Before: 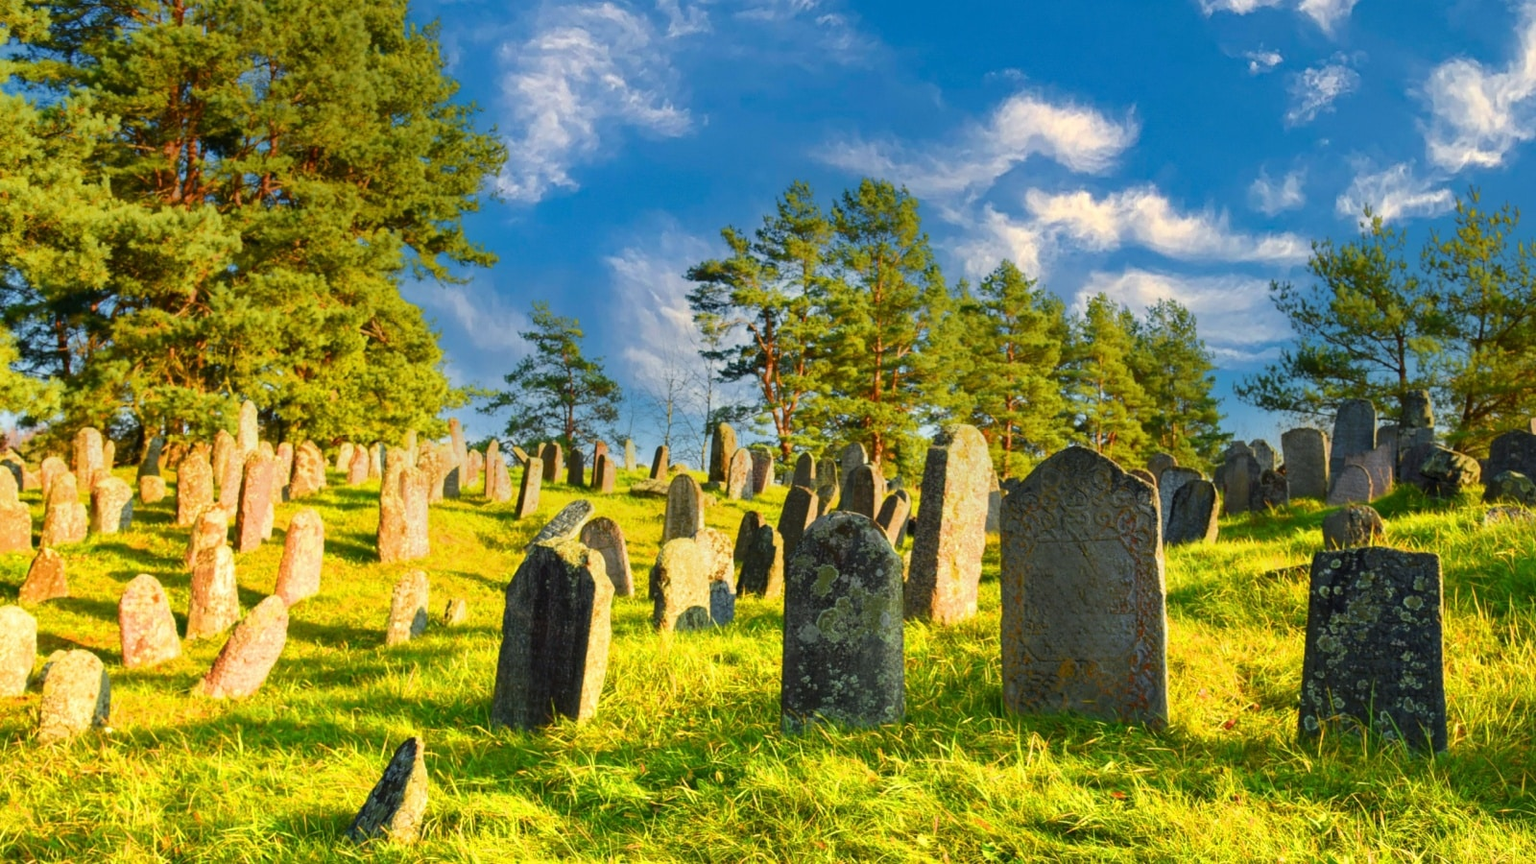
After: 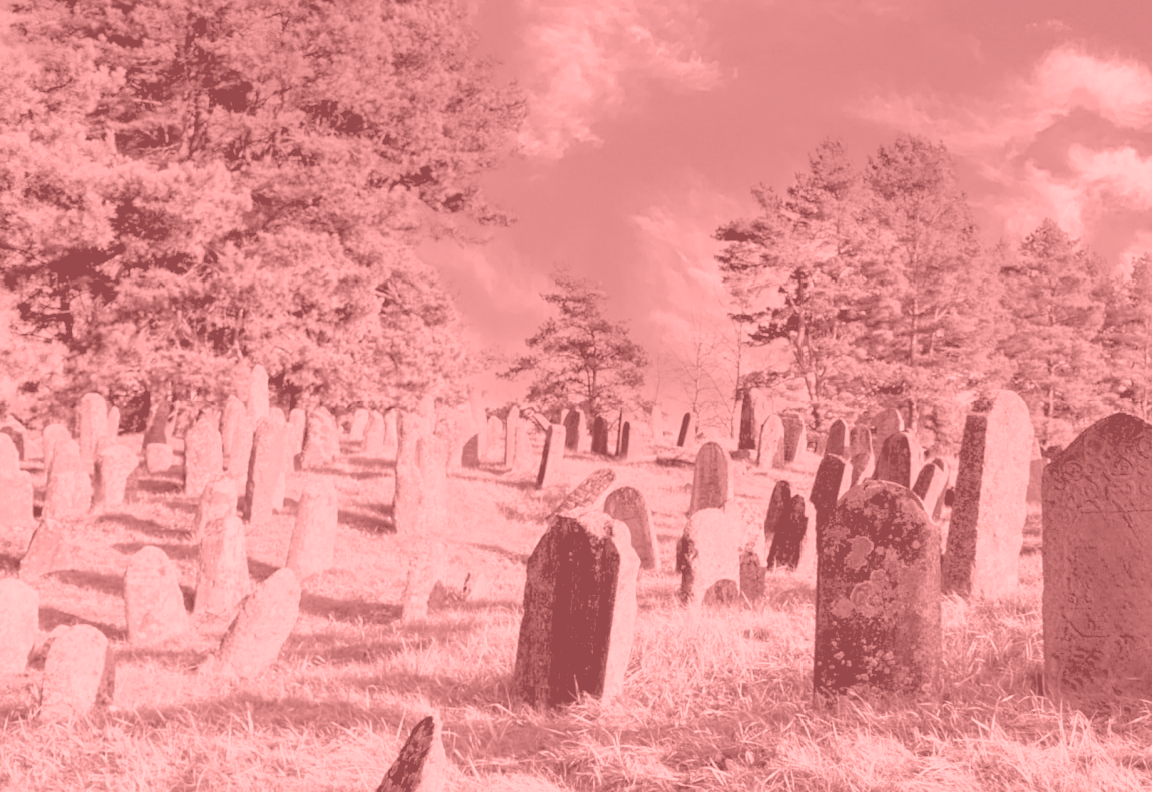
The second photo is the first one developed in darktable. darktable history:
crop: top 5.803%, right 27.864%, bottom 5.804%
rgb levels: levels [[0.013, 0.434, 0.89], [0, 0.5, 1], [0, 0.5, 1]]
colorize: saturation 51%, source mix 50.67%, lightness 50.67%
color zones: curves: ch1 [(0, 0.34) (0.143, 0.164) (0.286, 0.152) (0.429, 0.176) (0.571, 0.173) (0.714, 0.188) (0.857, 0.199) (1, 0.34)]
exposure: black level correction 0.009, exposure -0.159 EV, compensate highlight preservation false
sharpen: amount 0.2
